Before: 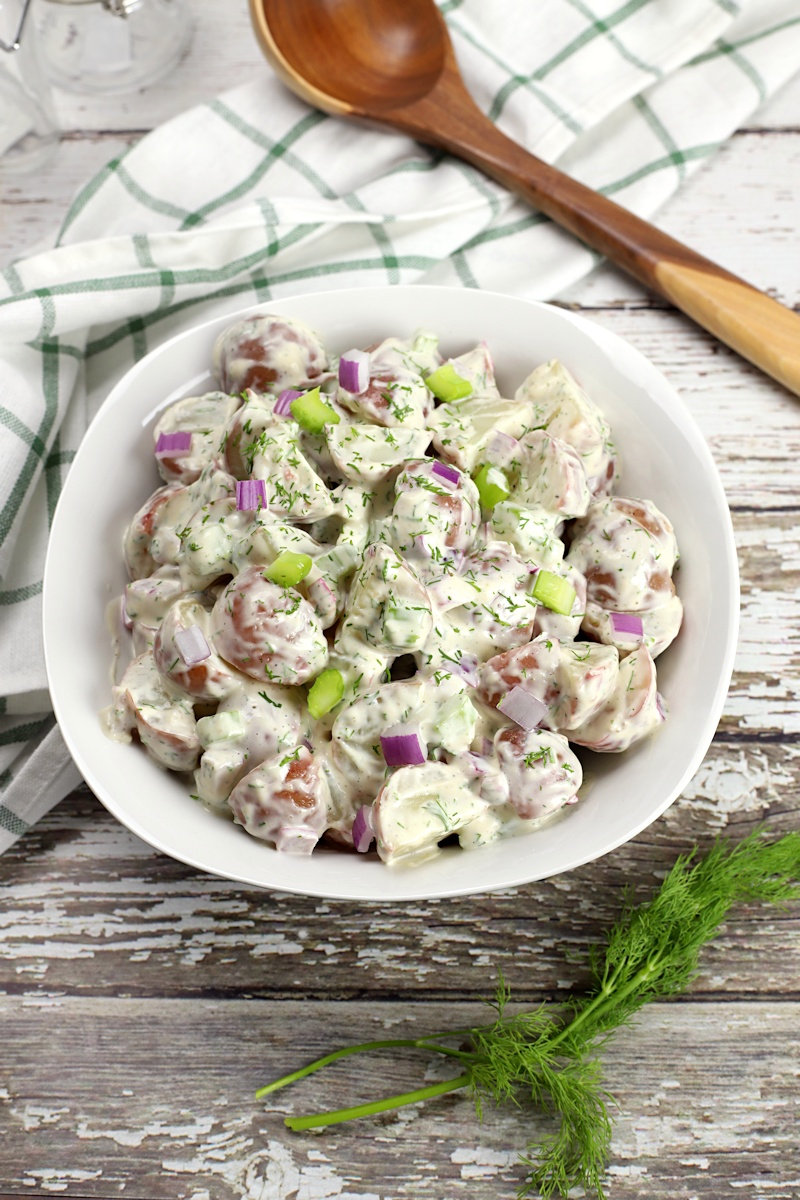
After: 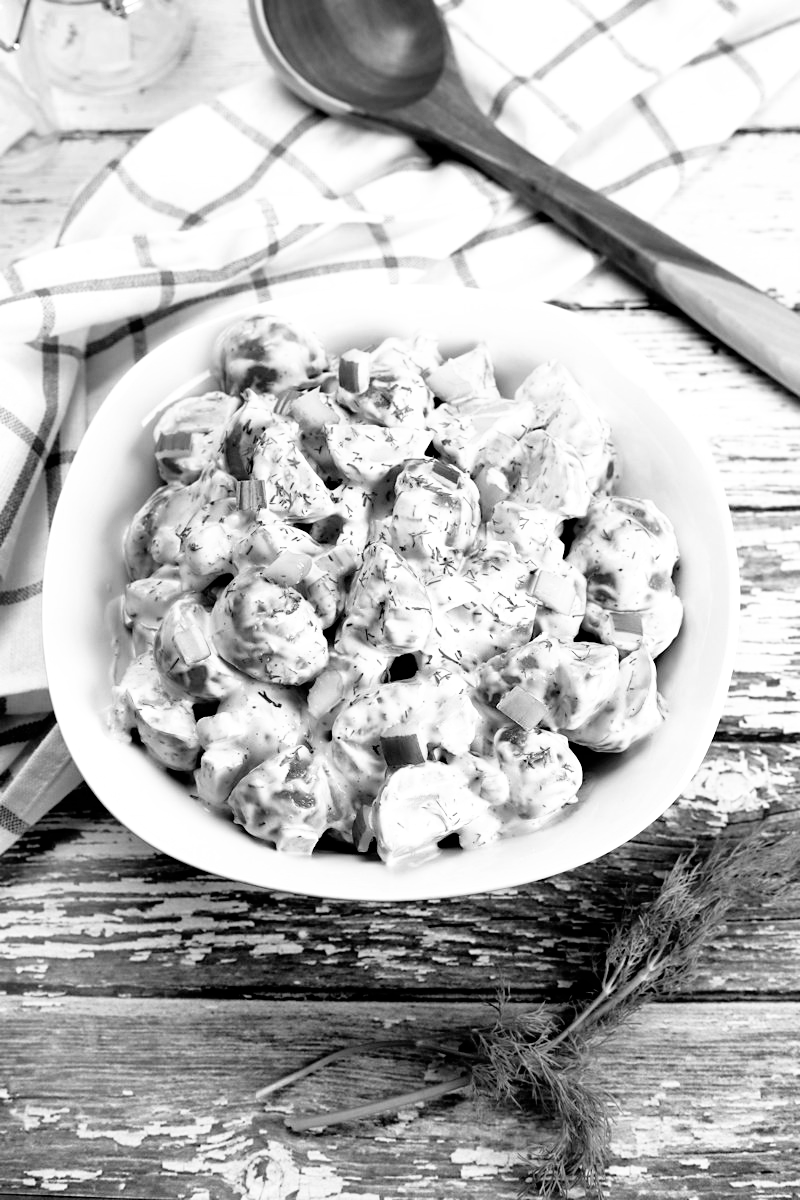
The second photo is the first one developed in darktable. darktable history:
filmic rgb: black relative exposure -3.57 EV, white relative exposure 2.29 EV, hardness 3.41
monochrome: on, module defaults
